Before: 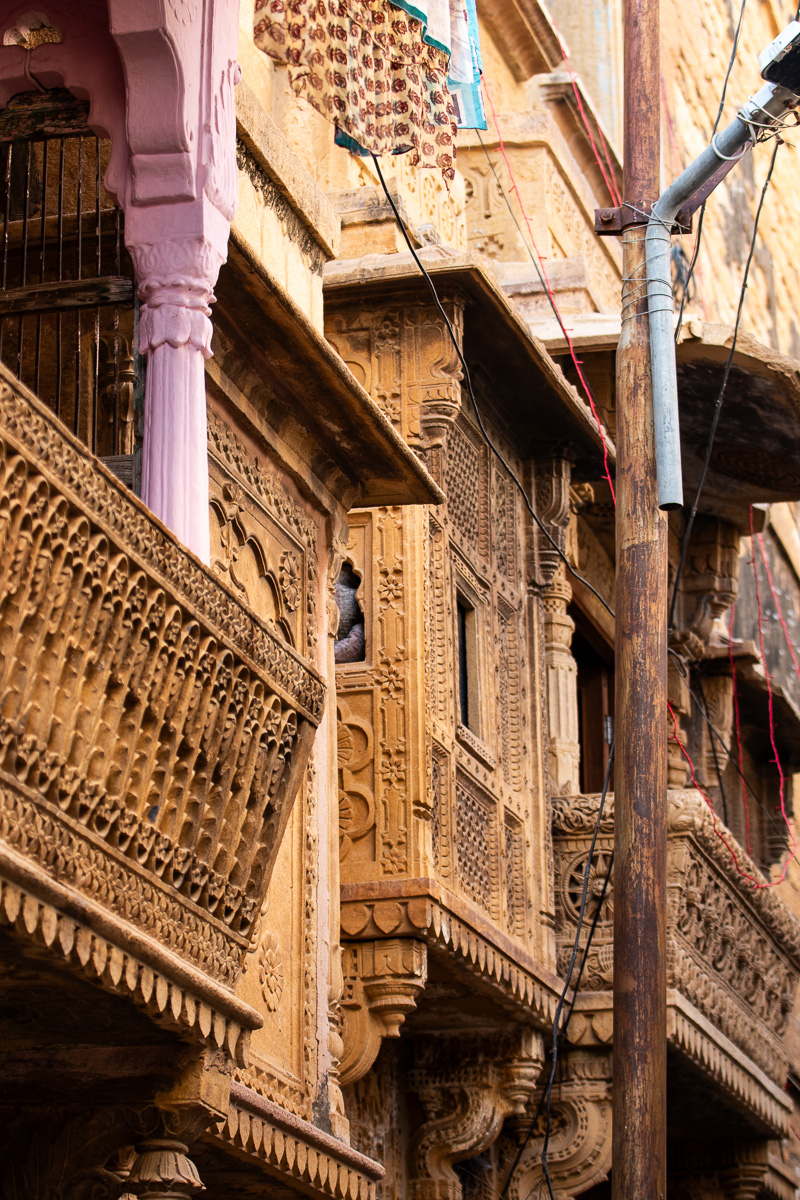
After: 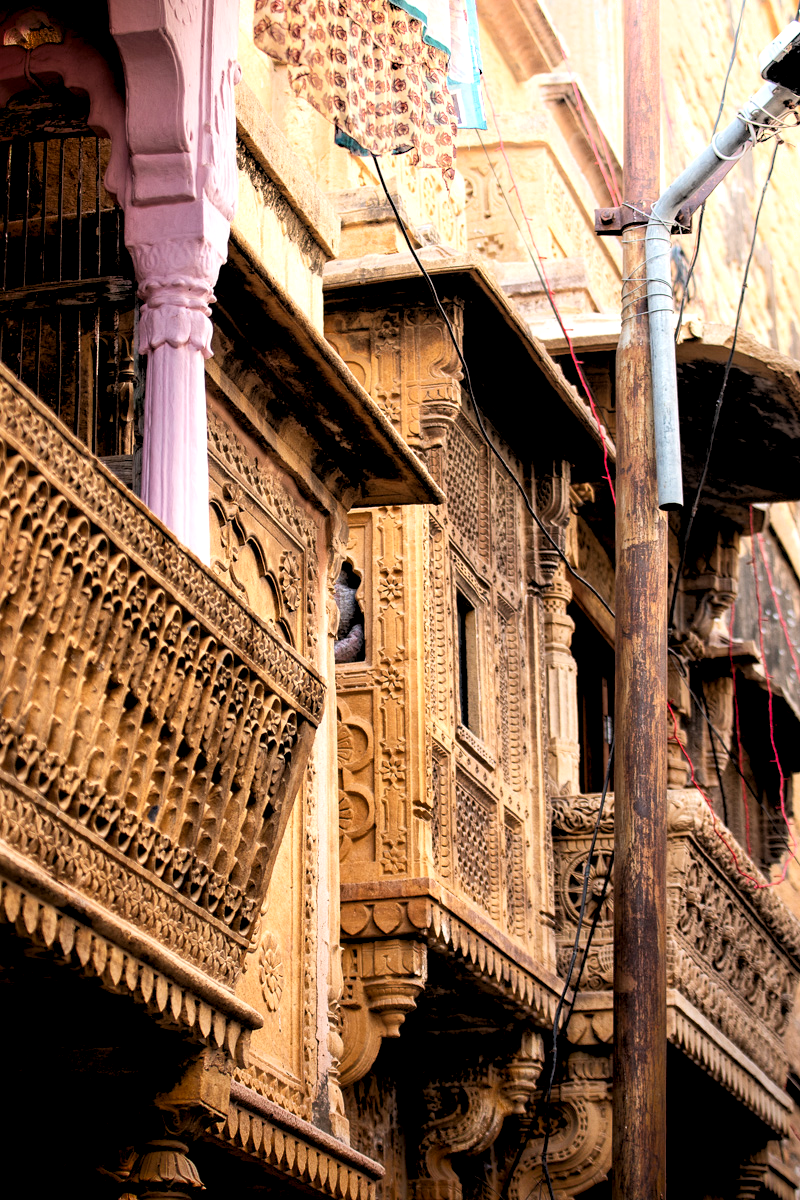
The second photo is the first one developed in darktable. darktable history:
local contrast: mode bilateral grid, contrast 20, coarseness 50, detail 161%, midtone range 0.2
tone equalizer: on, module defaults
rgb levels: levels [[0.013, 0.434, 0.89], [0, 0.5, 1], [0, 0.5, 1]]
shadows and highlights: shadows -54.3, highlights 86.09, soften with gaussian
